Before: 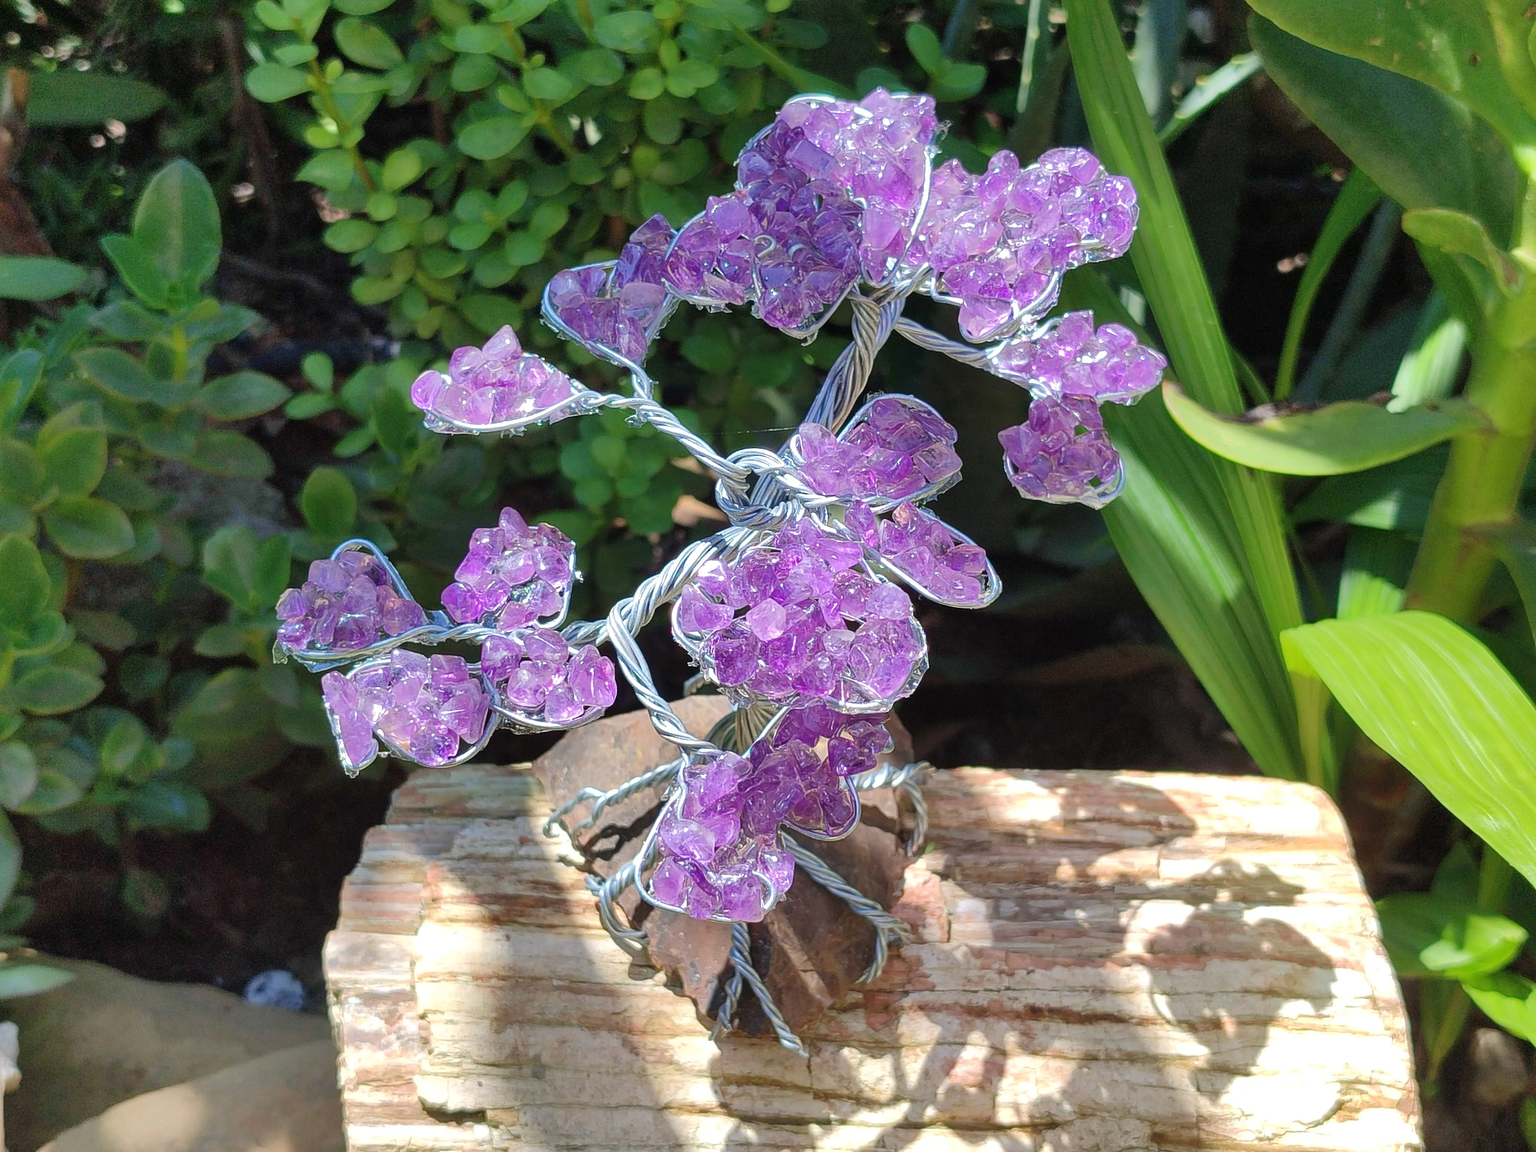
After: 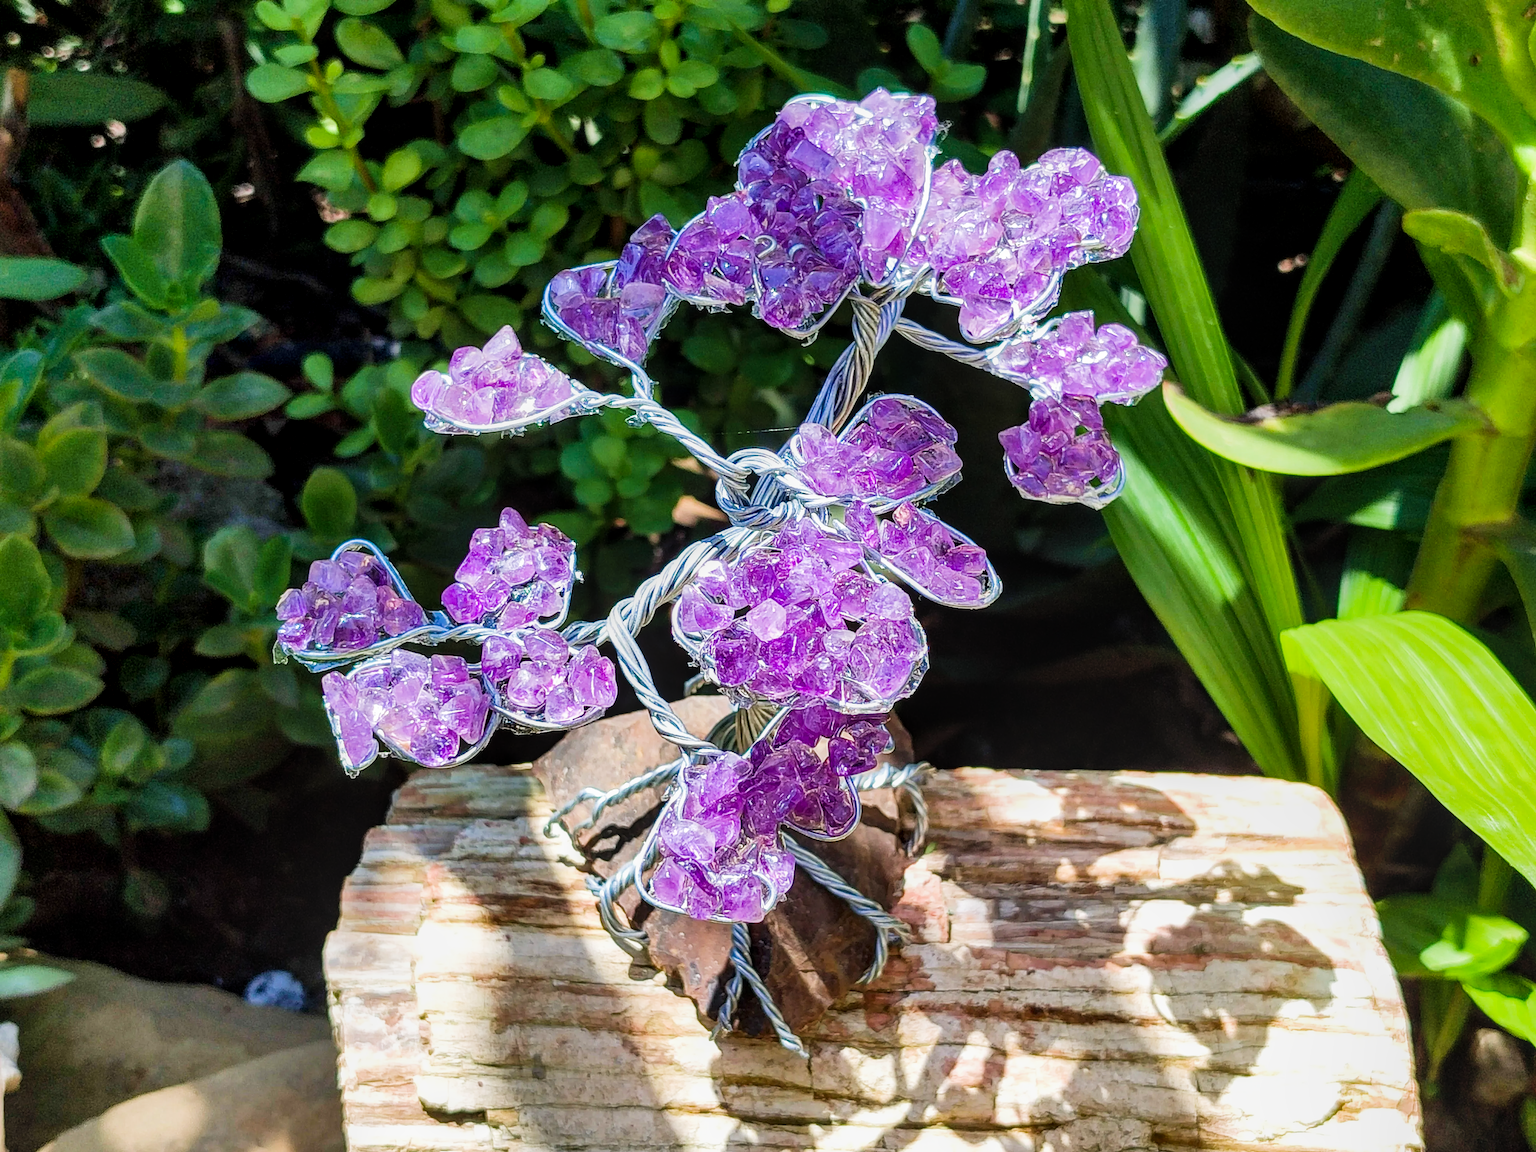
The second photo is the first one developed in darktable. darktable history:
sigmoid: contrast 1.86, skew 0.35
local contrast: on, module defaults
